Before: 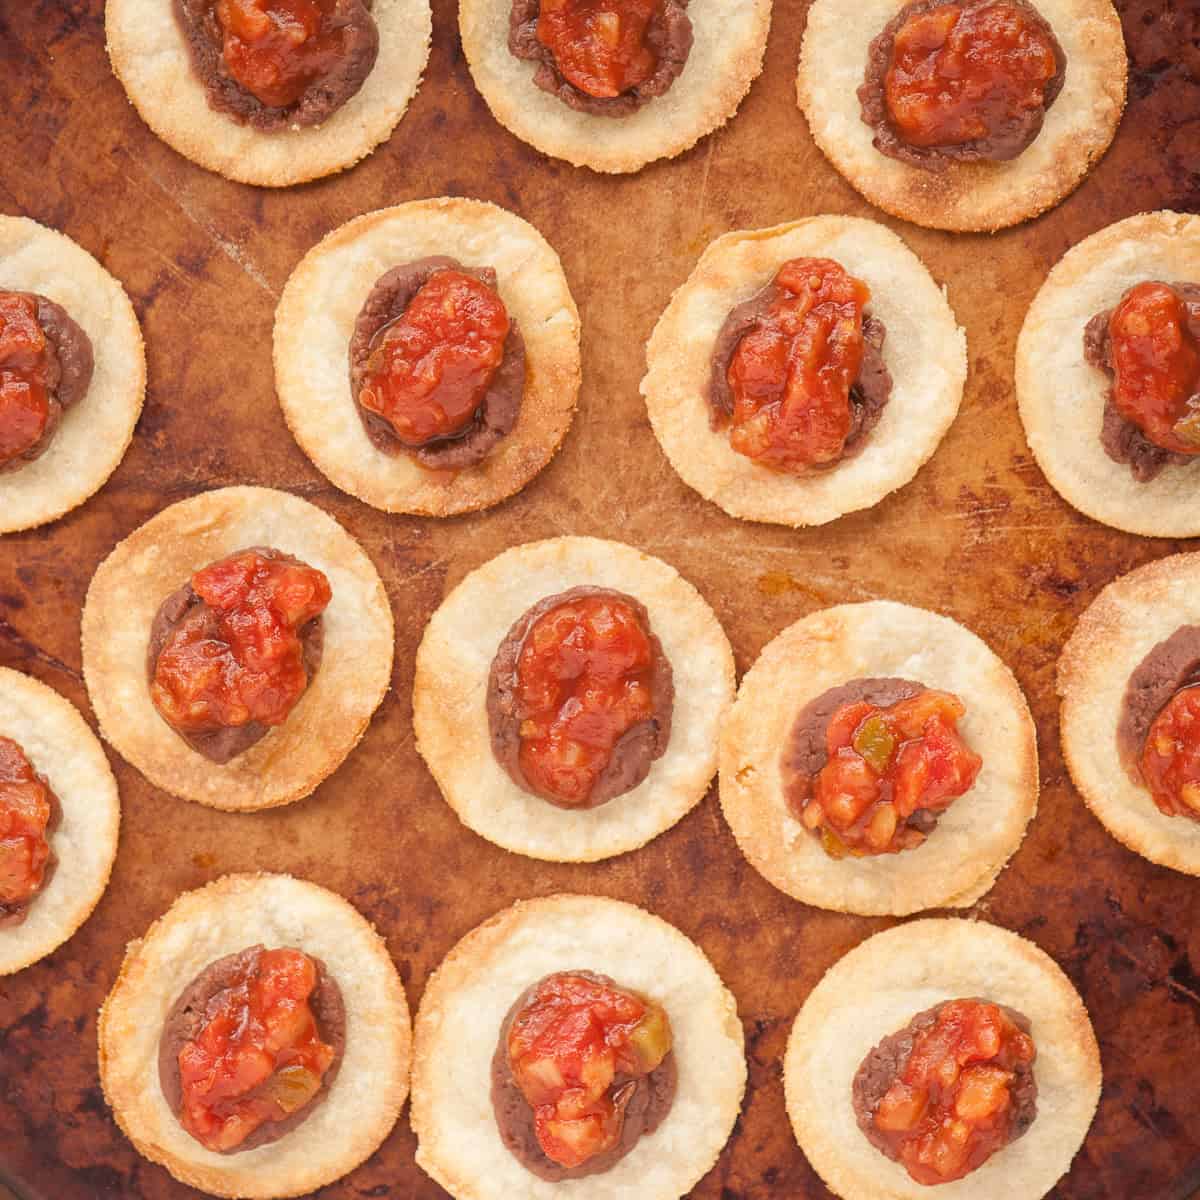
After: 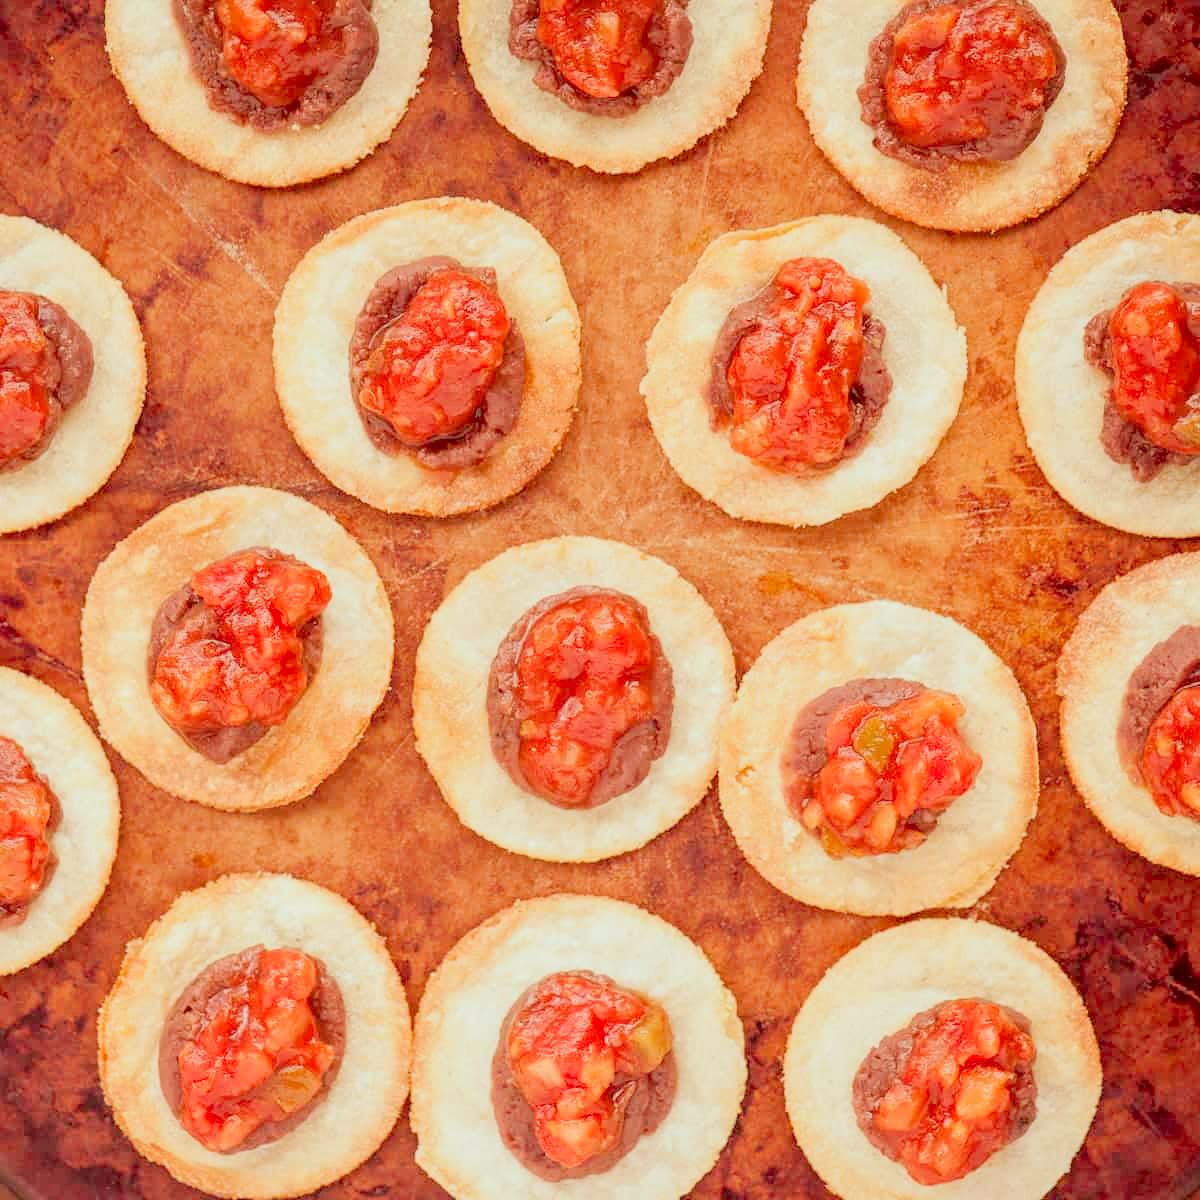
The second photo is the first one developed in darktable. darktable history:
white balance: red 0.988, blue 1.017
color correction: highlights a* -7.23, highlights b* -0.161, shadows a* 20.08, shadows b* 11.73
filmic rgb: hardness 4.17
levels: levels [0, 0.43, 0.984]
local contrast: on, module defaults
